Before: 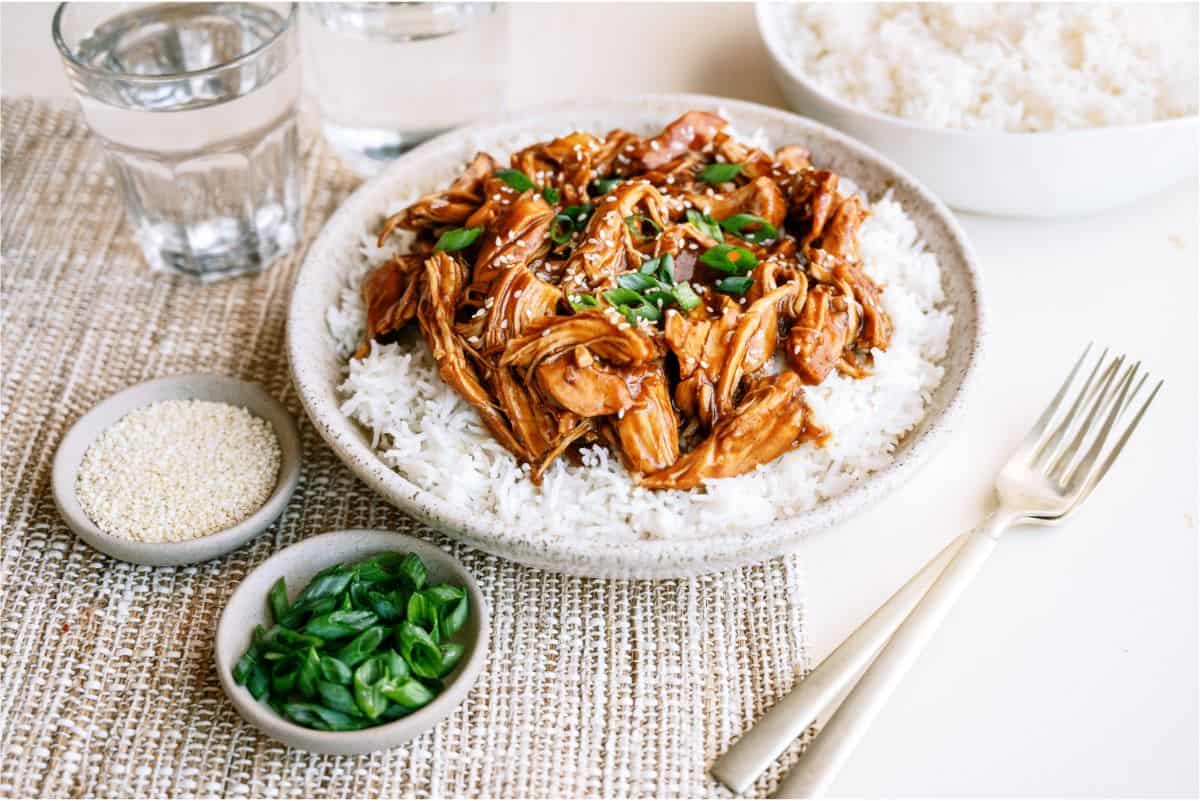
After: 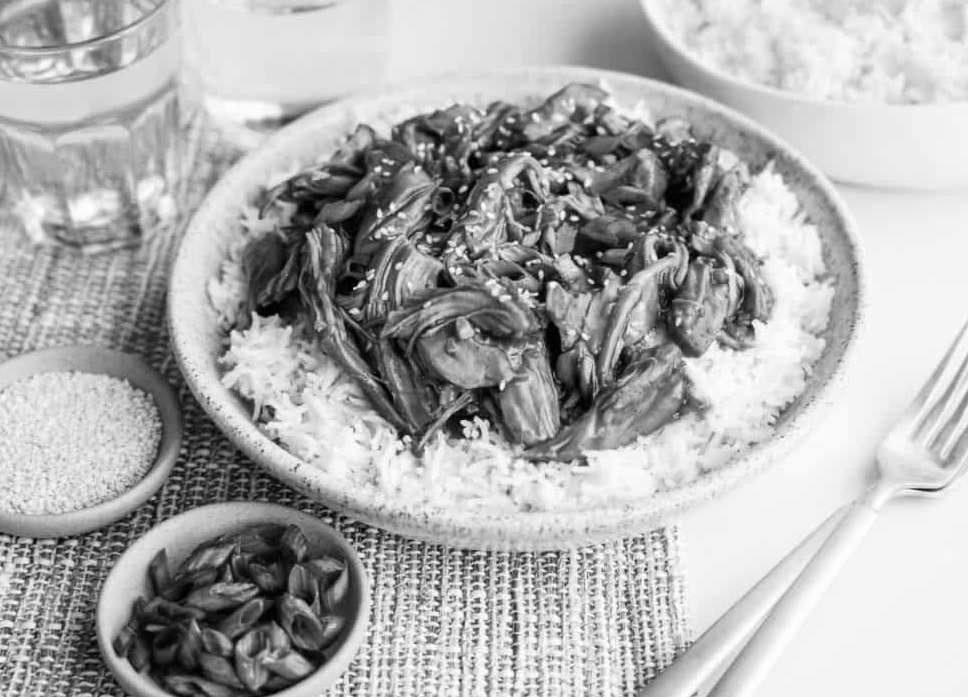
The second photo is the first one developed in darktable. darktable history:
crop: left 9.975%, top 3.534%, right 9.29%, bottom 9.327%
color calibration: output gray [0.28, 0.41, 0.31, 0], illuminant as shot in camera, x 0.358, y 0.373, temperature 4628.91 K
